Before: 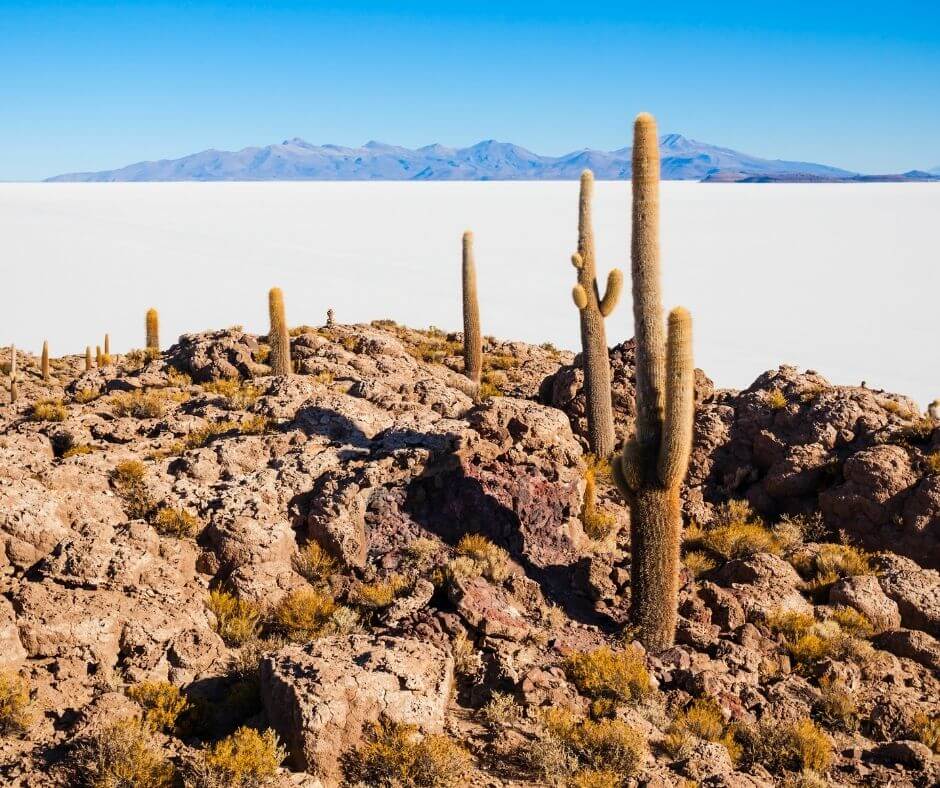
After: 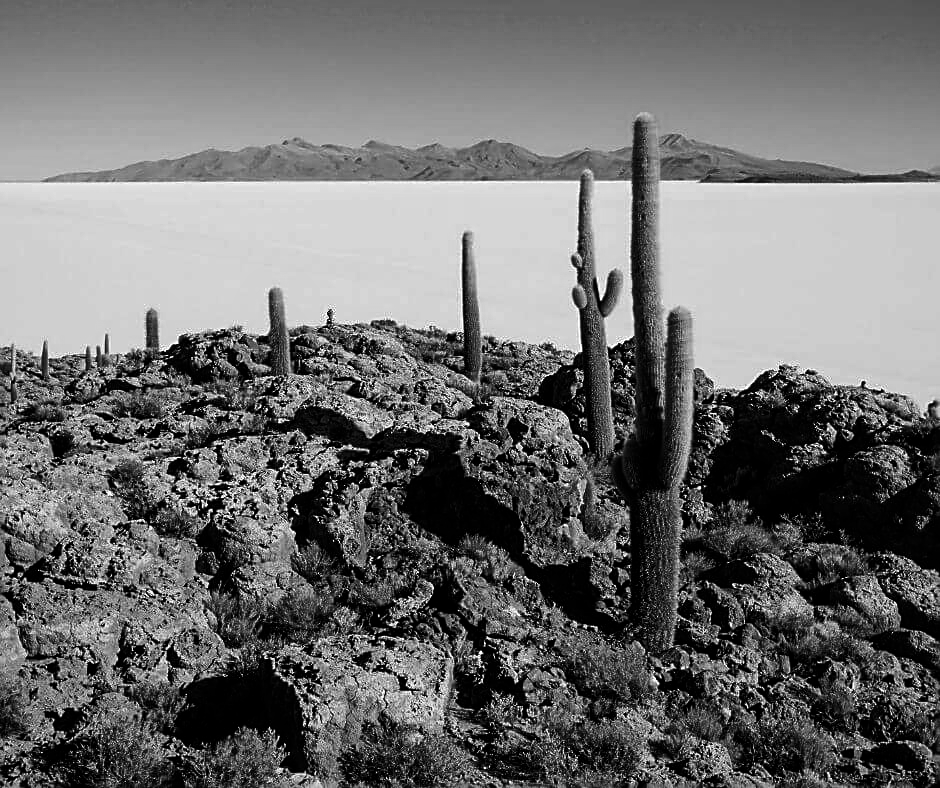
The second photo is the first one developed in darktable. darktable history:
sharpen: on, module defaults
contrast brightness saturation: brightness -0.52
monochrome: on, module defaults
white balance: red 0.931, blue 1.11
